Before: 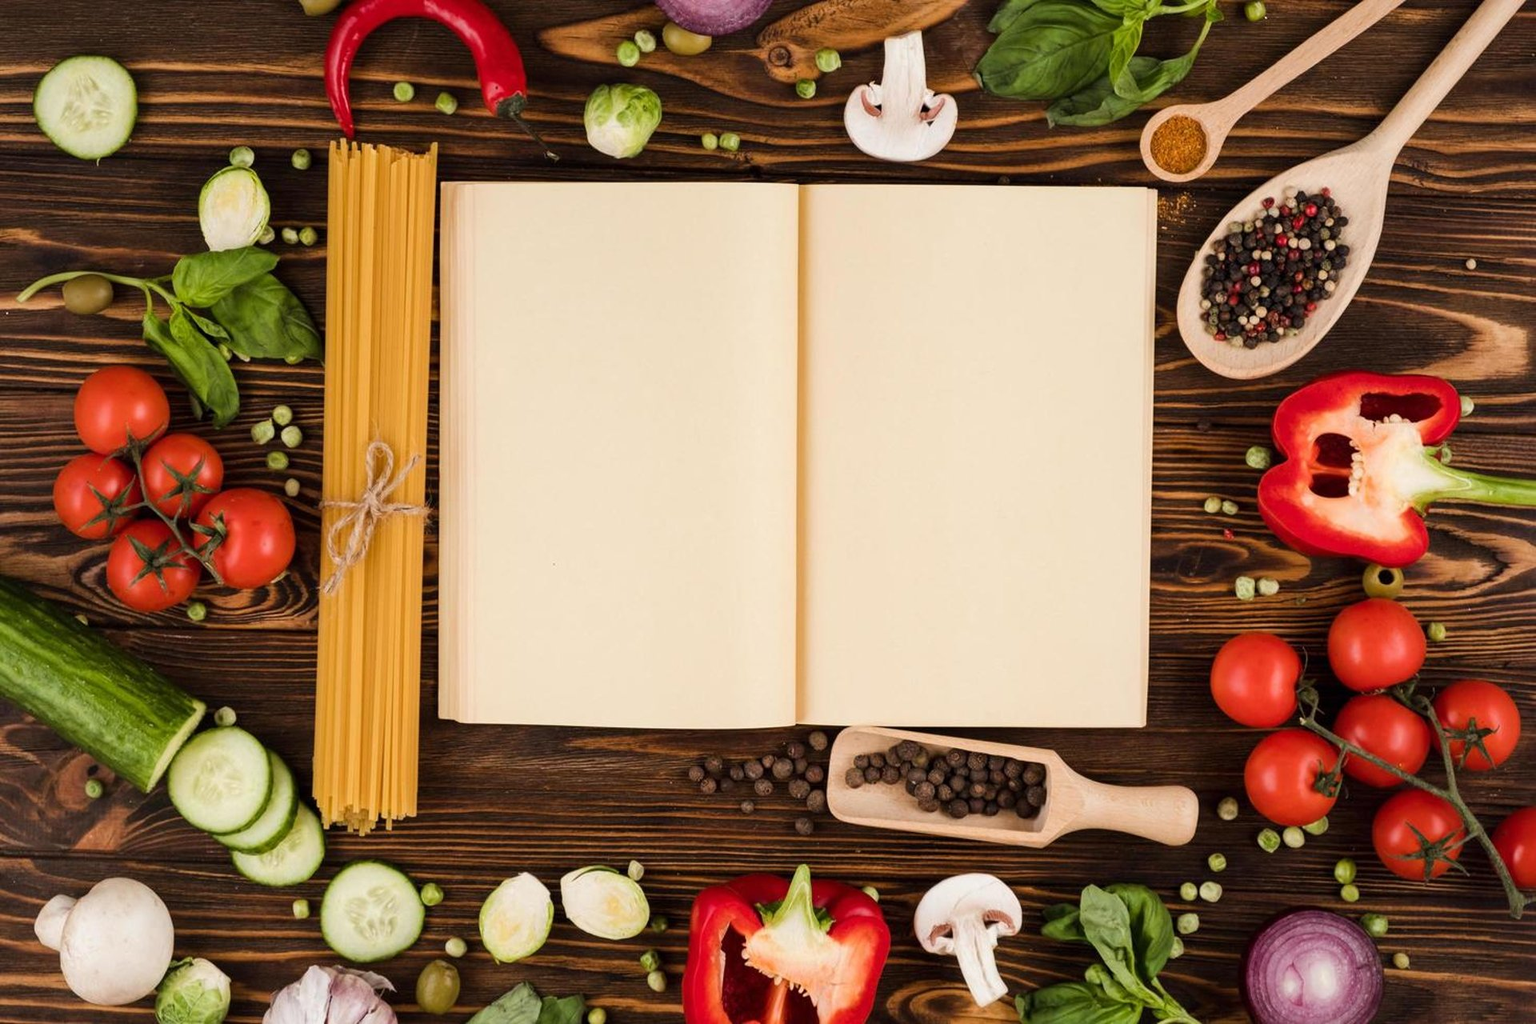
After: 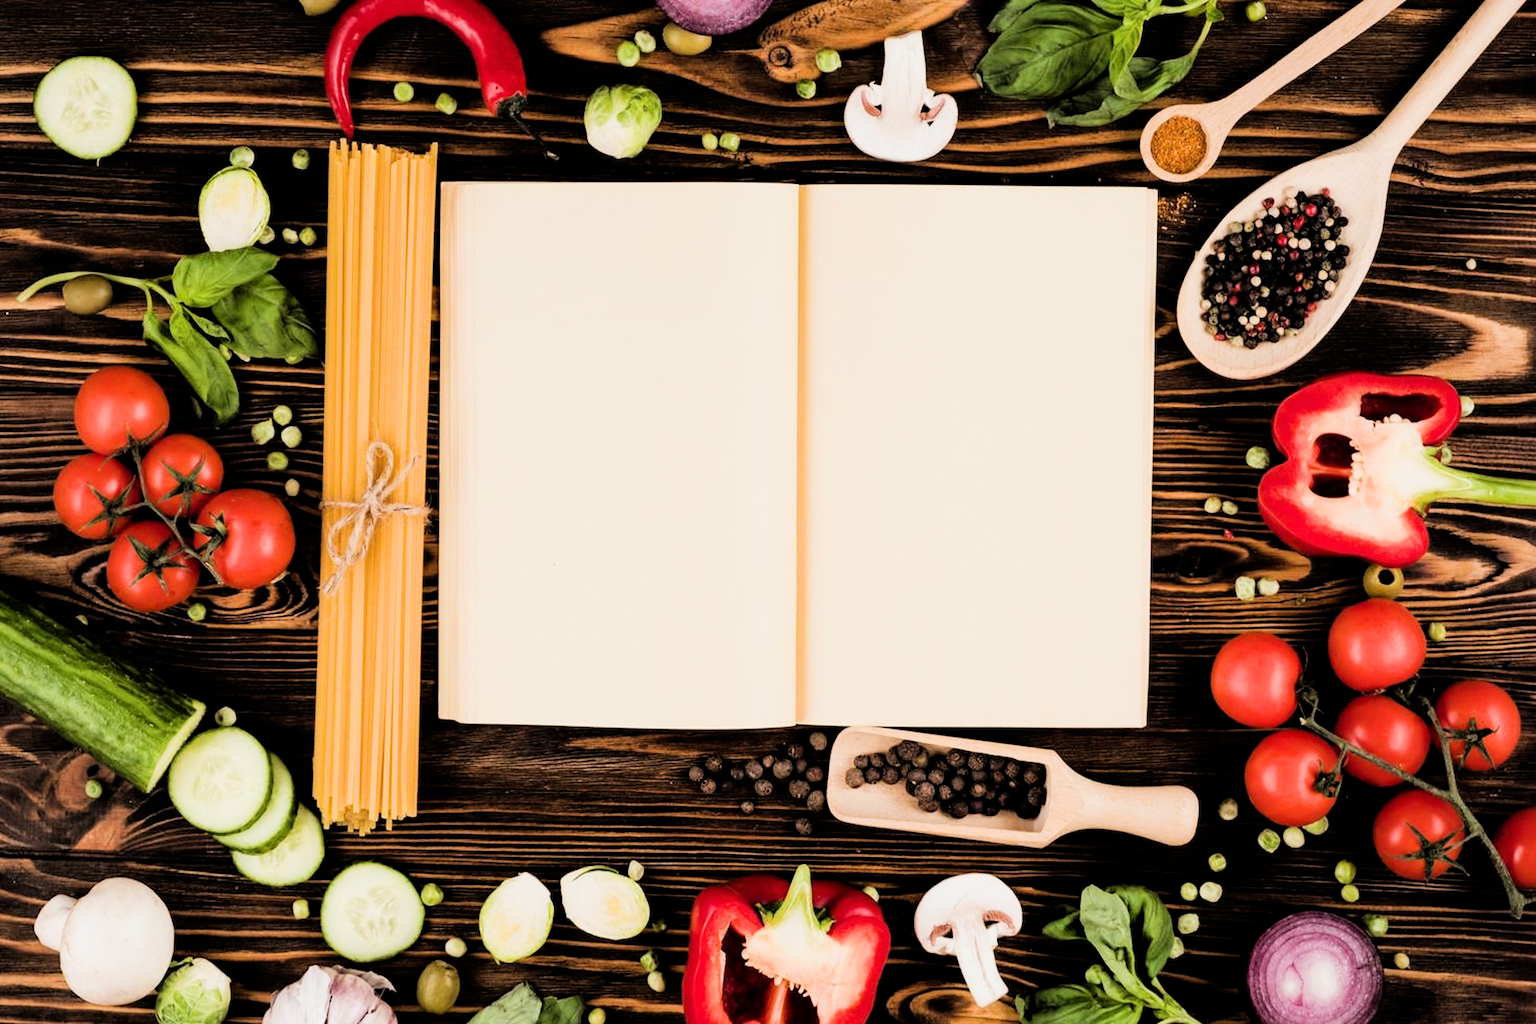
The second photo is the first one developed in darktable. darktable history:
tone equalizer: -8 EV -0.712 EV, -7 EV -0.673 EV, -6 EV -0.604 EV, -5 EV -0.393 EV, -3 EV 0.402 EV, -2 EV 0.6 EV, -1 EV 0.678 EV, +0 EV 0.731 EV
filmic rgb: black relative exposure -5.04 EV, white relative exposure 3.98 EV, hardness 2.88, contrast 1.296, highlights saturation mix -28.74%
